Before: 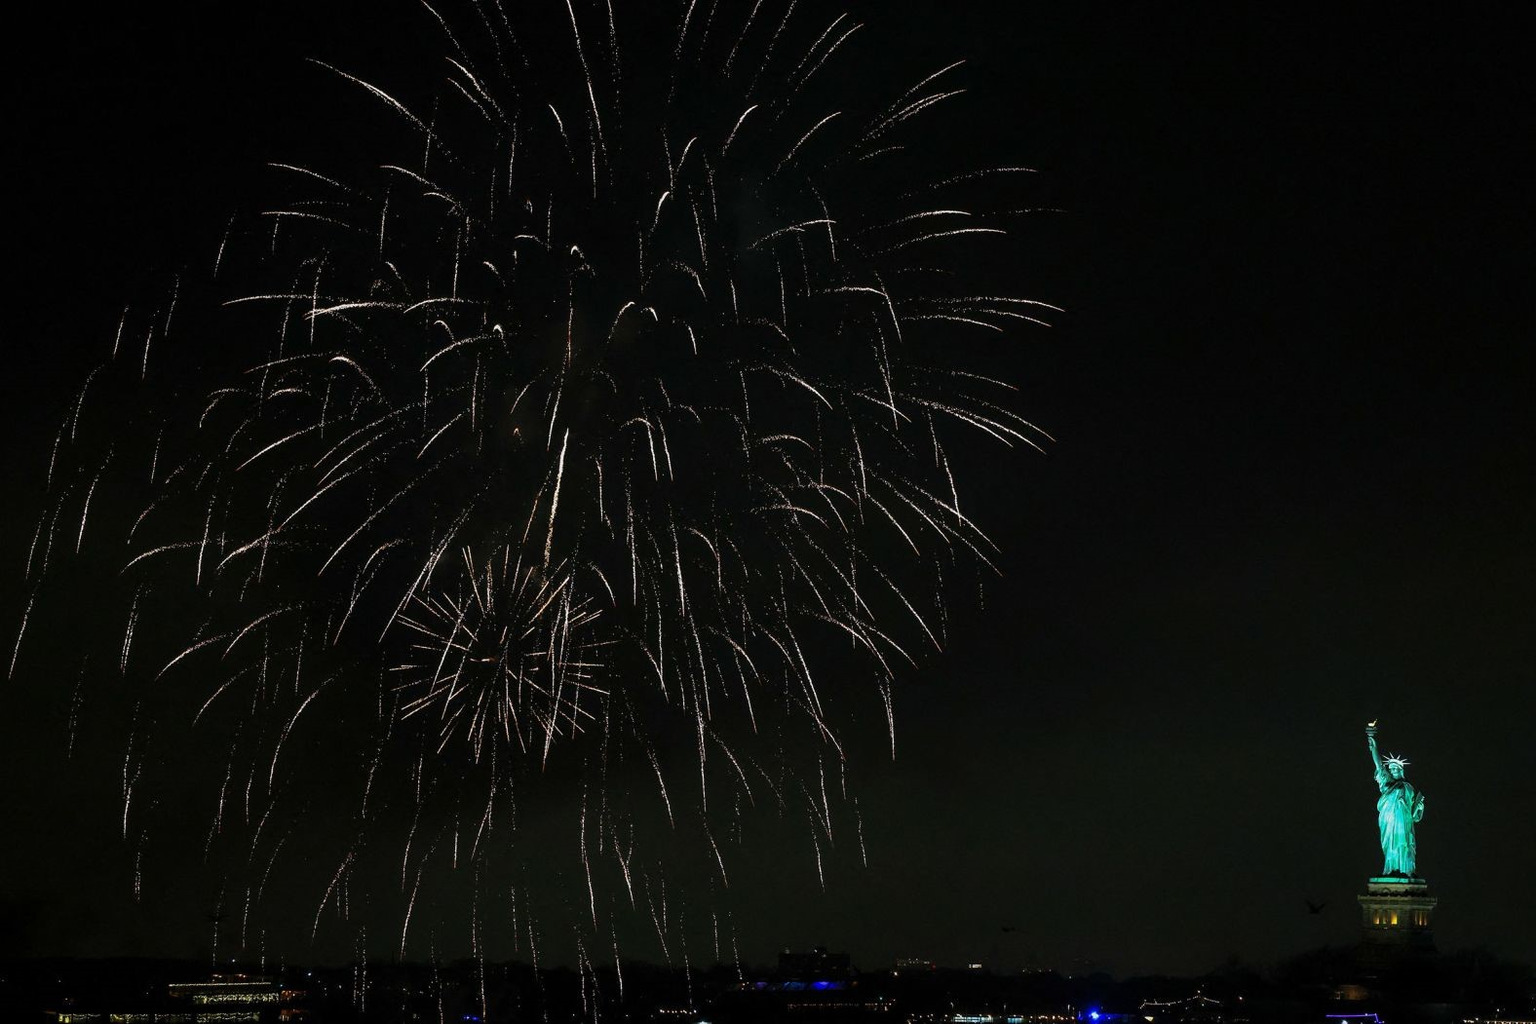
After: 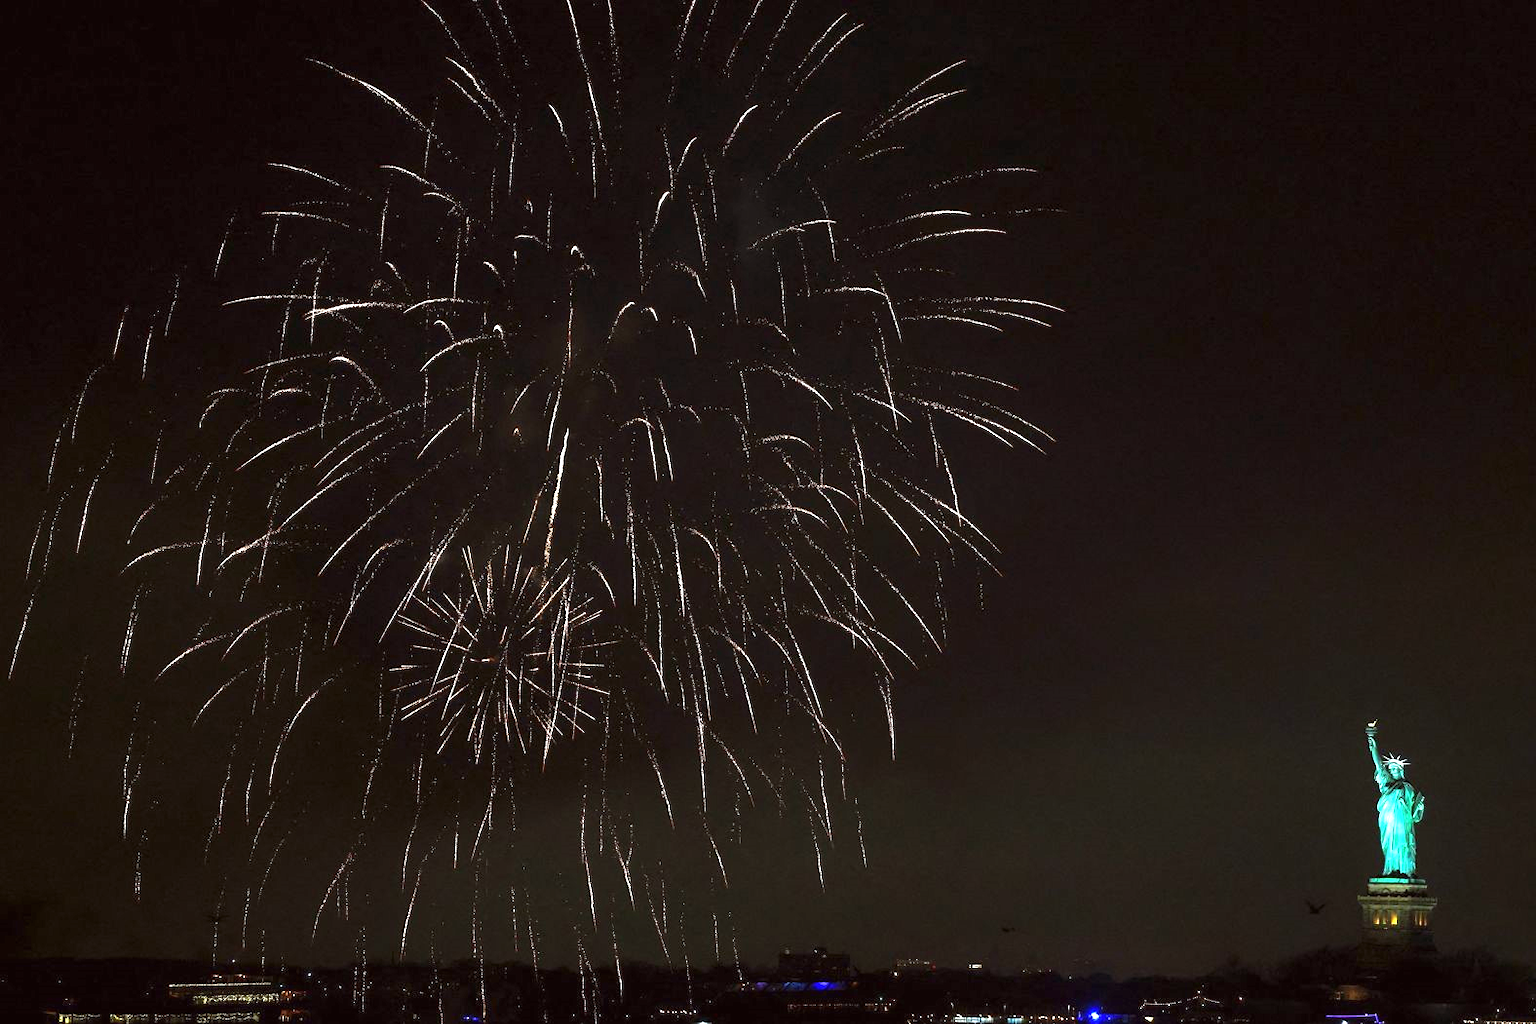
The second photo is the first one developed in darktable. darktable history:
color balance: mode lift, gamma, gain (sRGB), lift [1, 1.049, 1, 1]
exposure: black level correction 0, exposure 1.2 EV, compensate exposure bias true, compensate highlight preservation false
